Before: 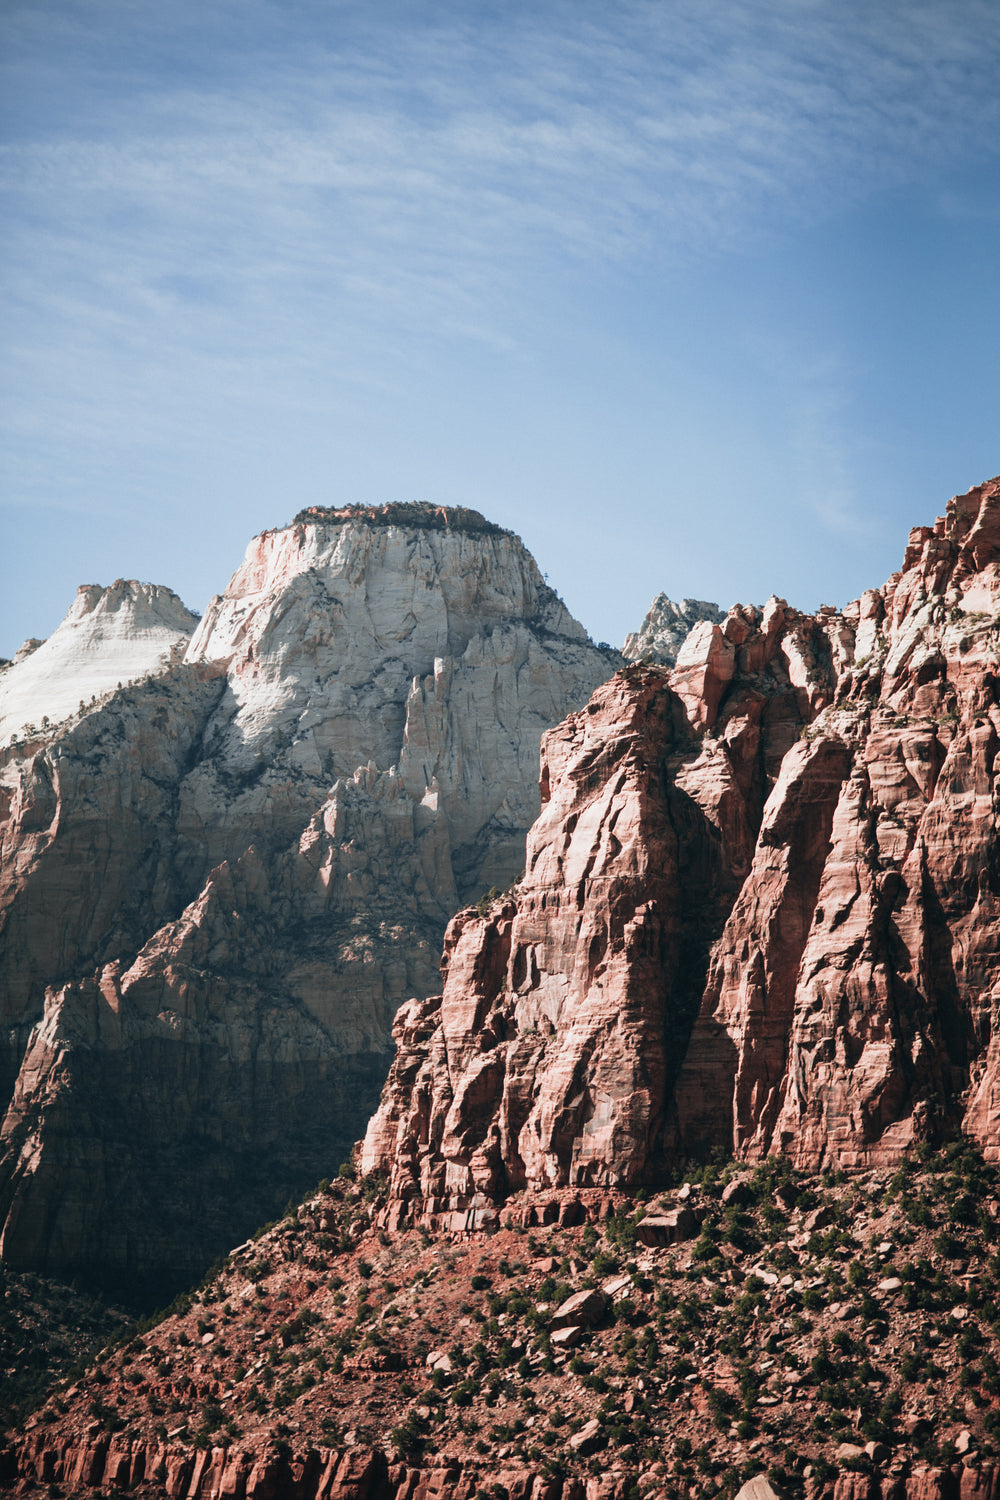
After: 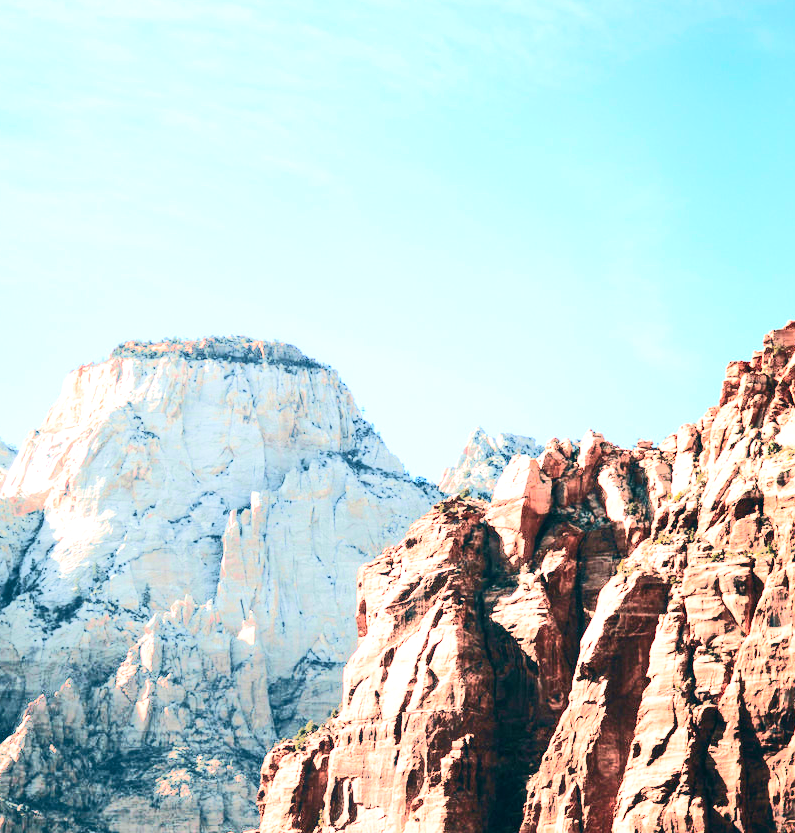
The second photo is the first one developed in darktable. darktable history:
crop: left 18.308%, top 11.122%, right 2.099%, bottom 33.333%
tone equalizer: edges refinement/feathering 500, mask exposure compensation -1.57 EV, preserve details no
exposure: black level correction 0, exposure 1.682 EV, compensate highlight preservation false
velvia: on, module defaults
base curve: curves: ch0 [(0, 0) (0.088, 0.125) (0.176, 0.251) (0.354, 0.501) (0.613, 0.749) (1, 0.877)]
color balance rgb: perceptual saturation grading › global saturation 19.291%, global vibrance 24.961%
tone curve: curves: ch0 [(0, 0) (0.003, 0.002) (0.011, 0.004) (0.025, 0.005) (0.044, 0.009) (0.069, 0.013) (0.1, 0.017) (0.136, 0.036) (0.177, 0.066) (0.224, 0.102) (0.277, 0.143) (0.335, 0.197) (0.399, 0.268) (0.468, 0.389) (0.543, 0.549) (0.623, 0.714) (0.709, 0.801) (0.801, 0.854) (0.898, 0.9) (1, 1)], color space Lab, independent channels, preserve colors none
